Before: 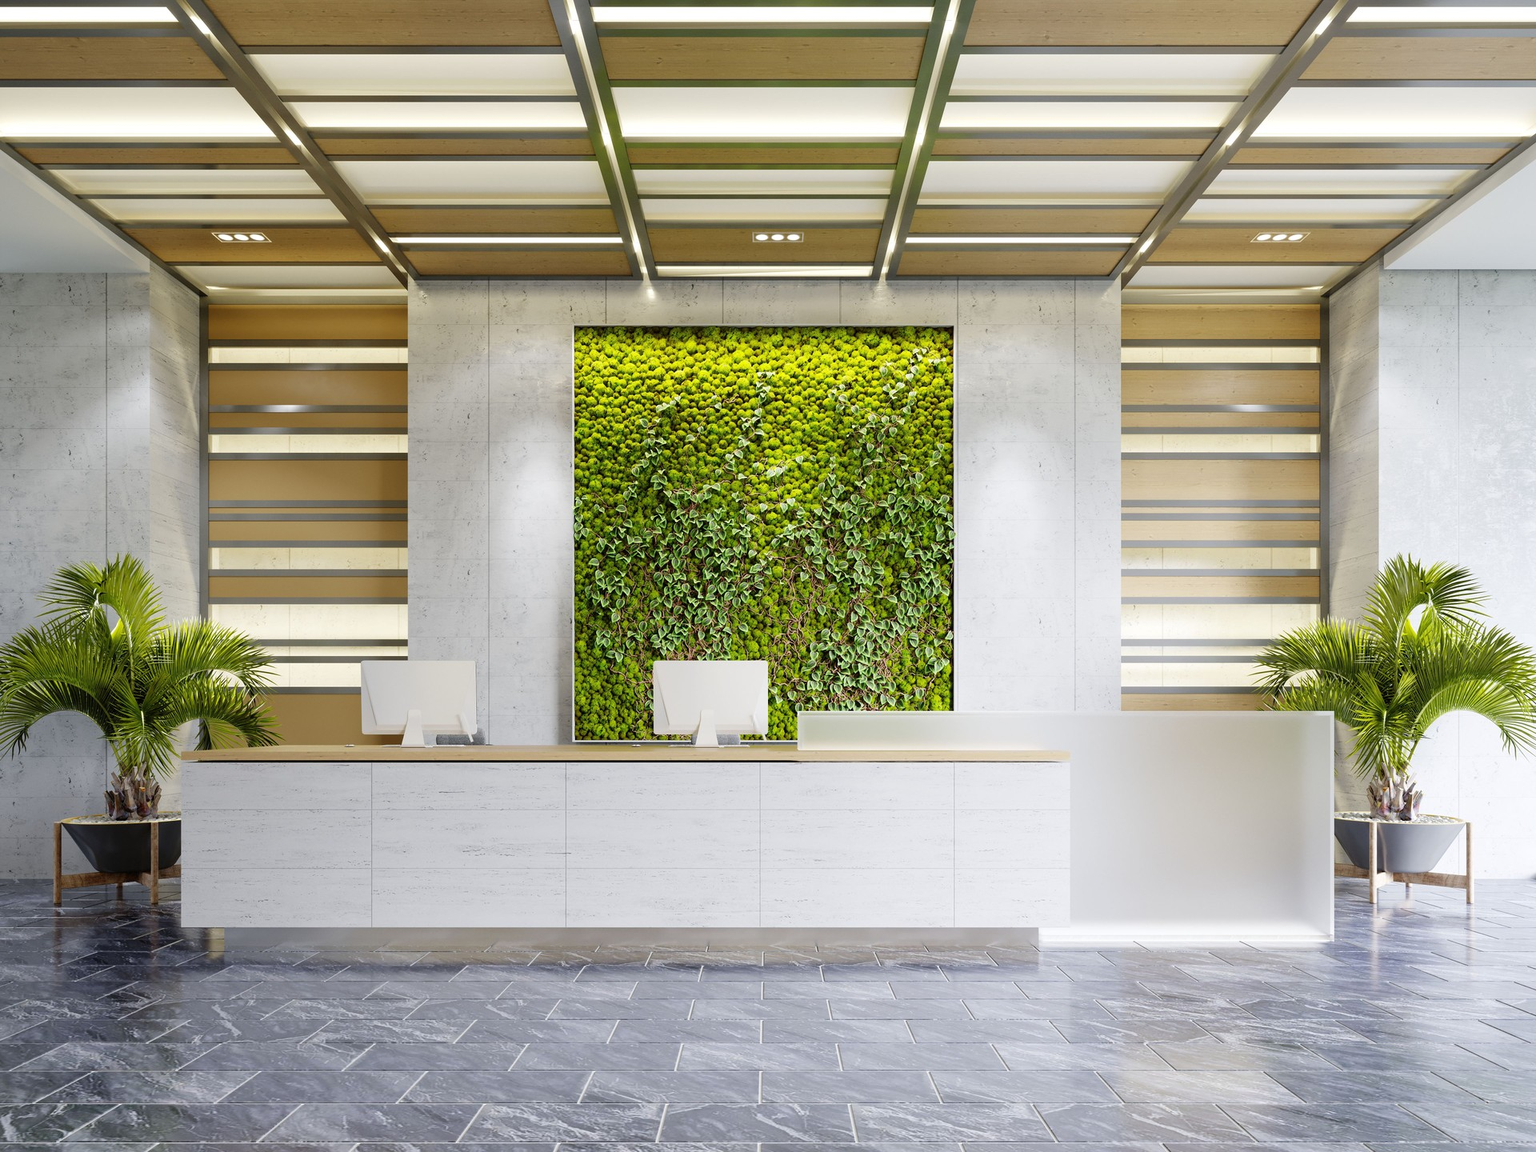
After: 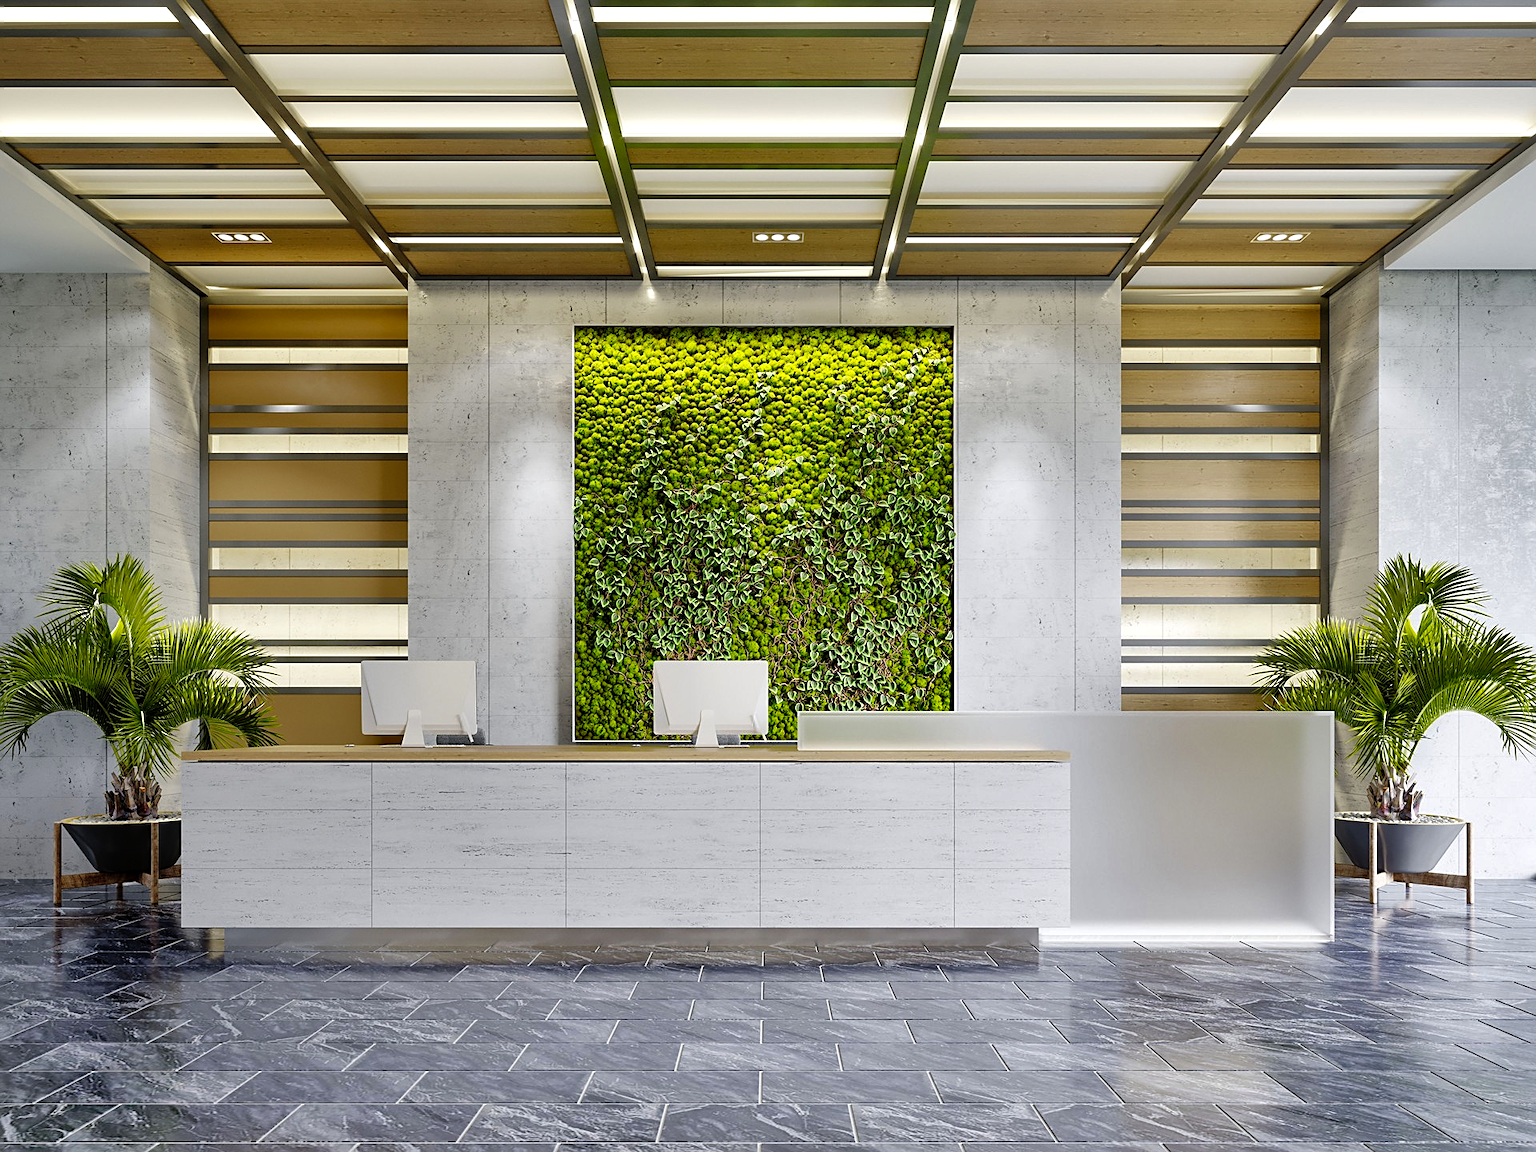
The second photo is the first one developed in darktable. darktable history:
local contrast: highlights 100%, shadows 100%, detail 120%, midtone range 0.2
tone curve: curves: ch0 [(0, 0) (0.003, 0.001) (0.011, 0.004) (0.025, 0.011) (0.044, 0.021) (0.069, 0.028) (0.1, 0.036) (0.136, 0.051) (0.177, 0.085) (0.224, 0.127) (0.277, 0.193) (0.335, 0.266) (0.399, 0.338) (0.468, 0.419) (0.543, 0.504) (0.623, 0.593) (0.709, 0.689) (0.801, 0.784) (0.898, 0.888) (1, 1)], preserve colors none
sharpen: on, module defaults
shadows and highlights: shadows 75, highlights -60.85, soften with gaussian
